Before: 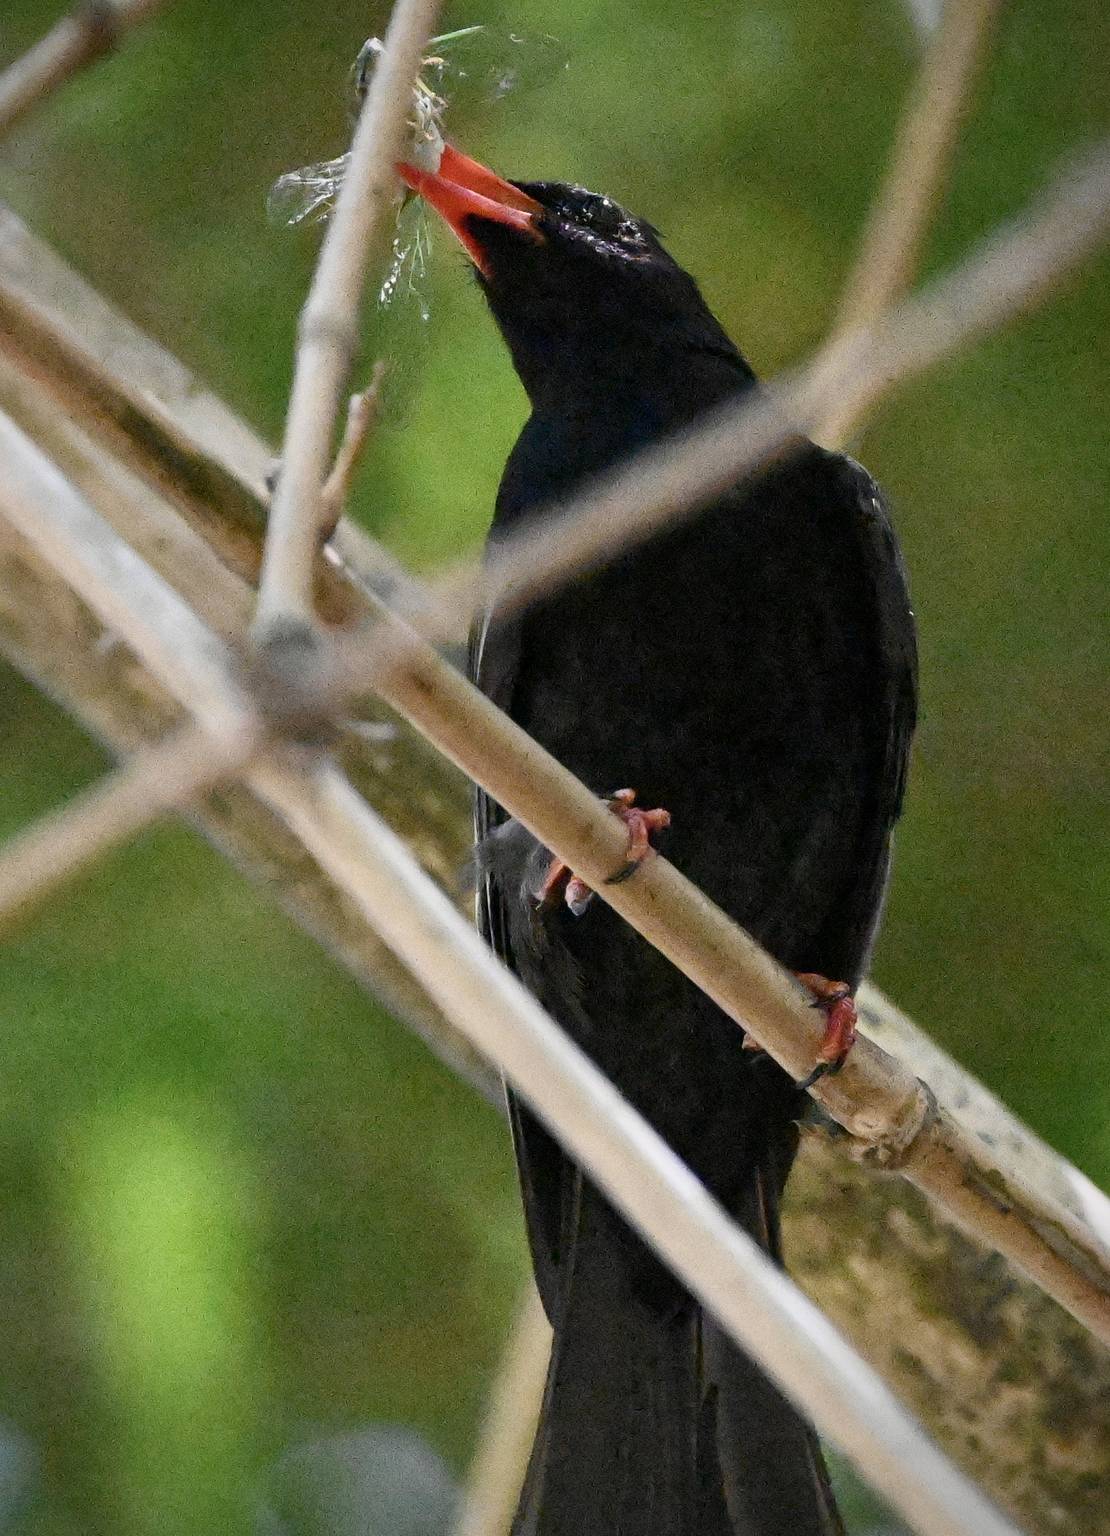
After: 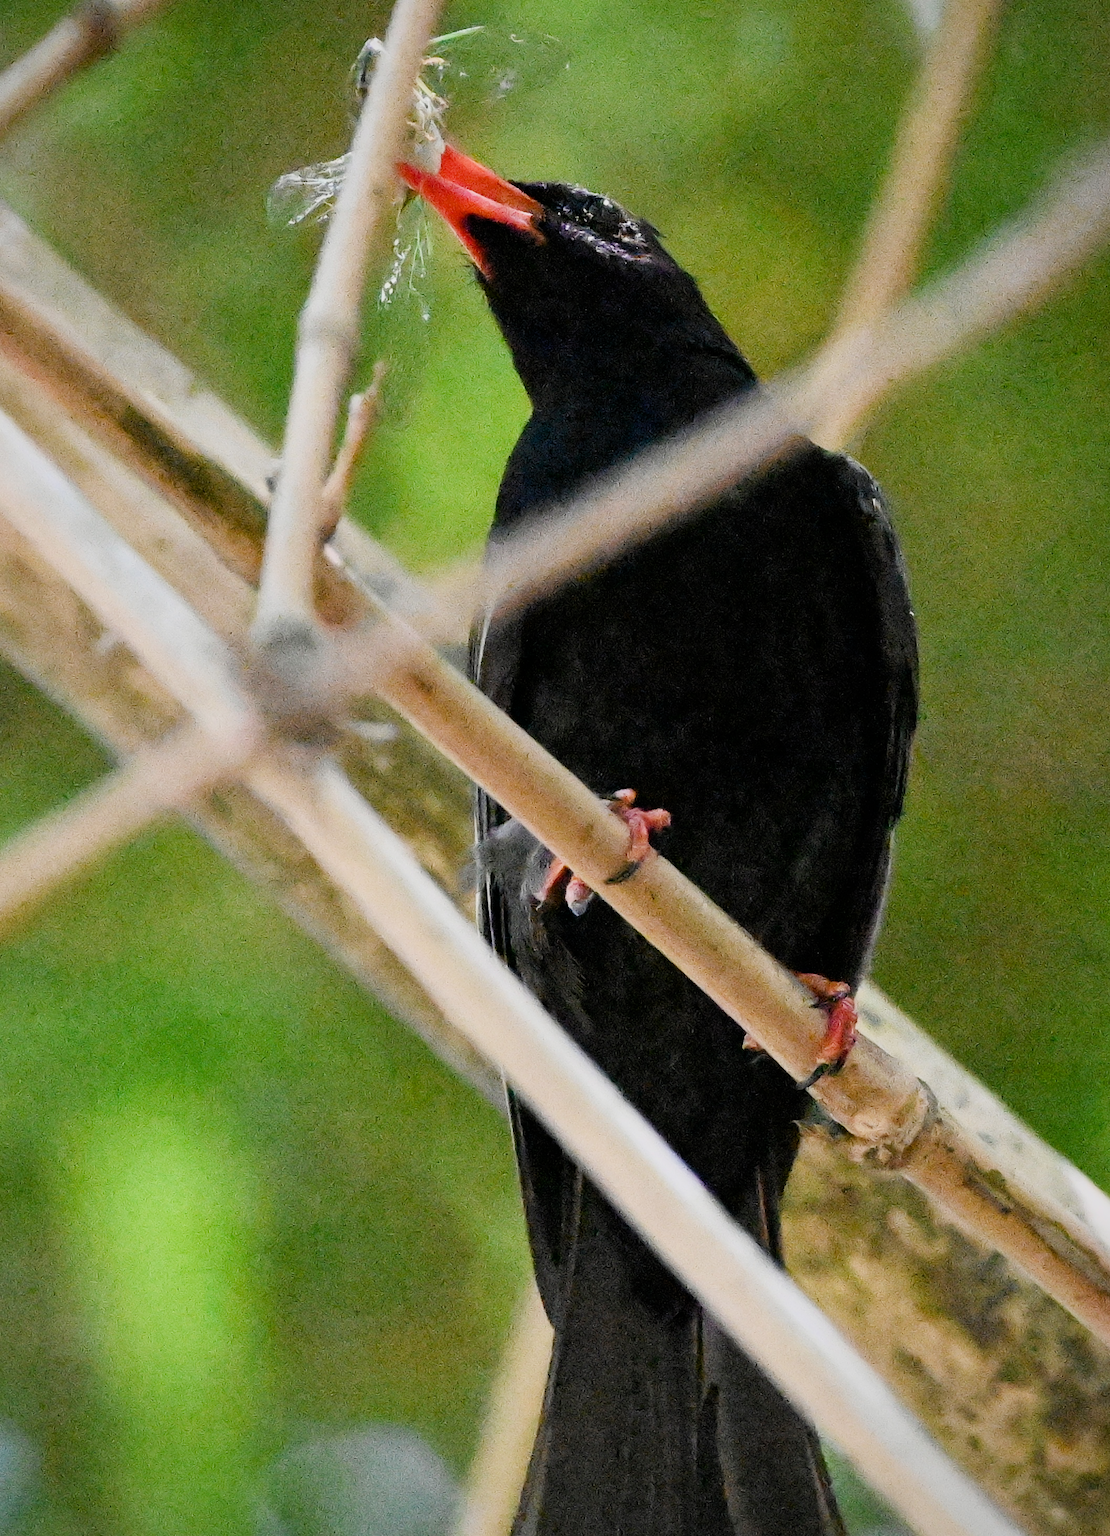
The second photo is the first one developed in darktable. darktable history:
filmic rgb: black relative exposure -7.65 EV, white relative exposure 4.56 EV, hardness 3.61
exposure: black level correction 0, exposure 0.691 EV, compensate highlight preservation false
